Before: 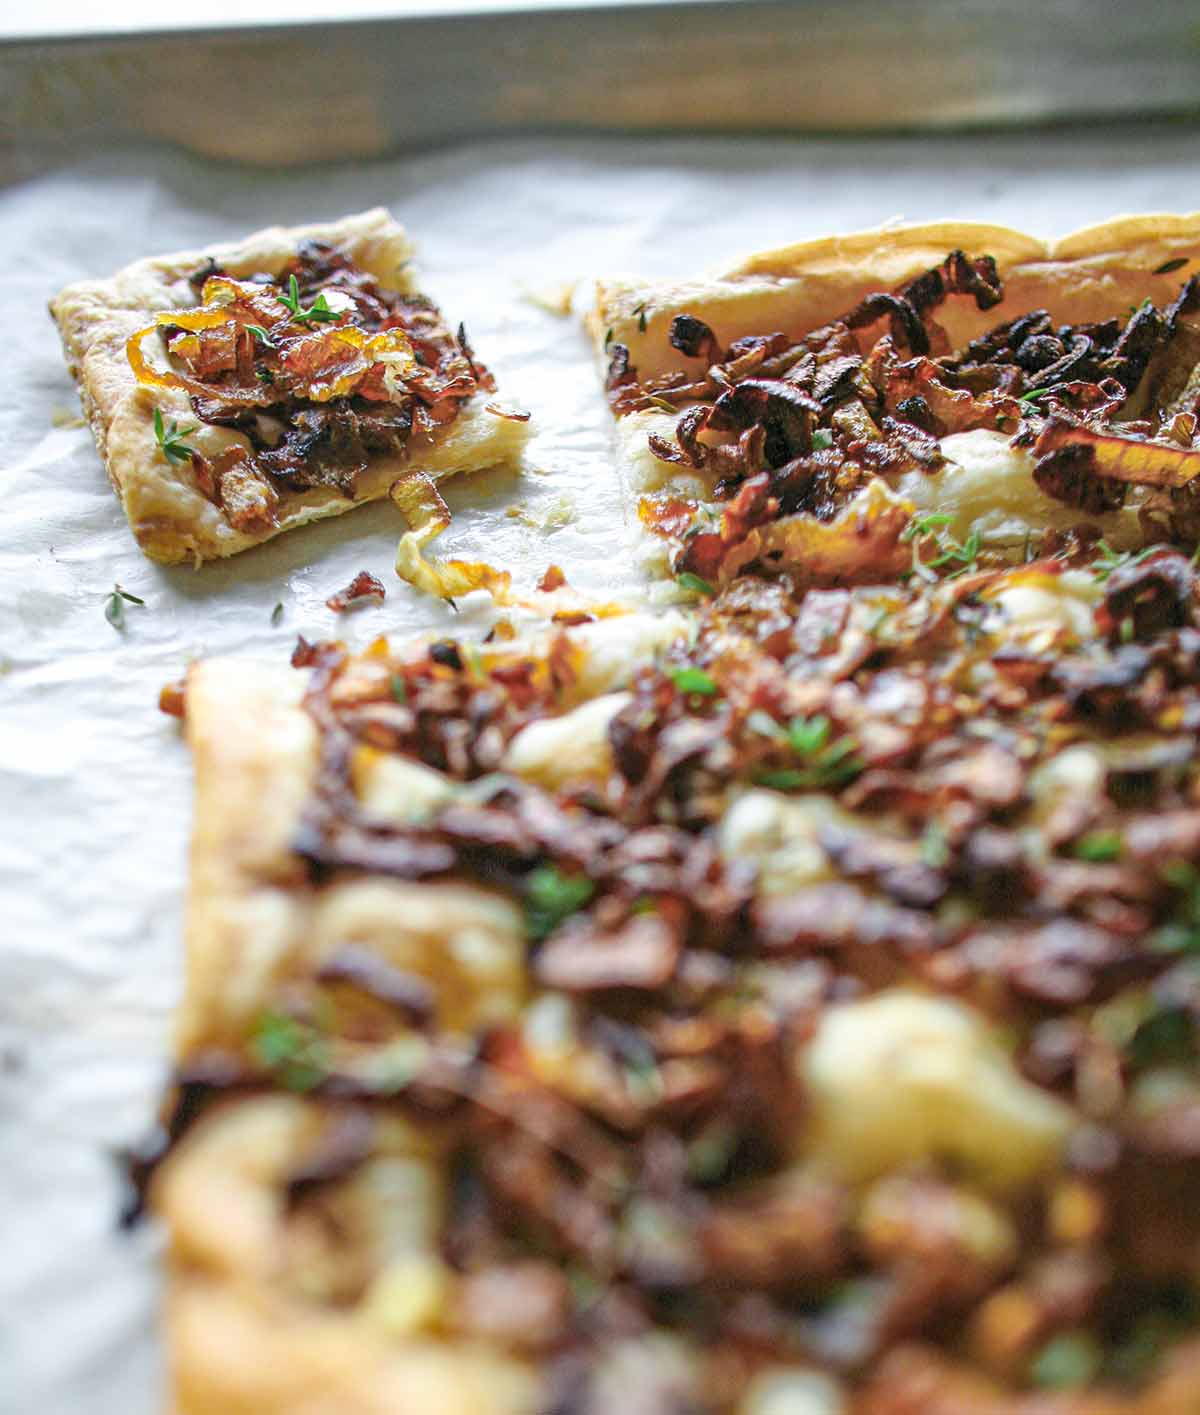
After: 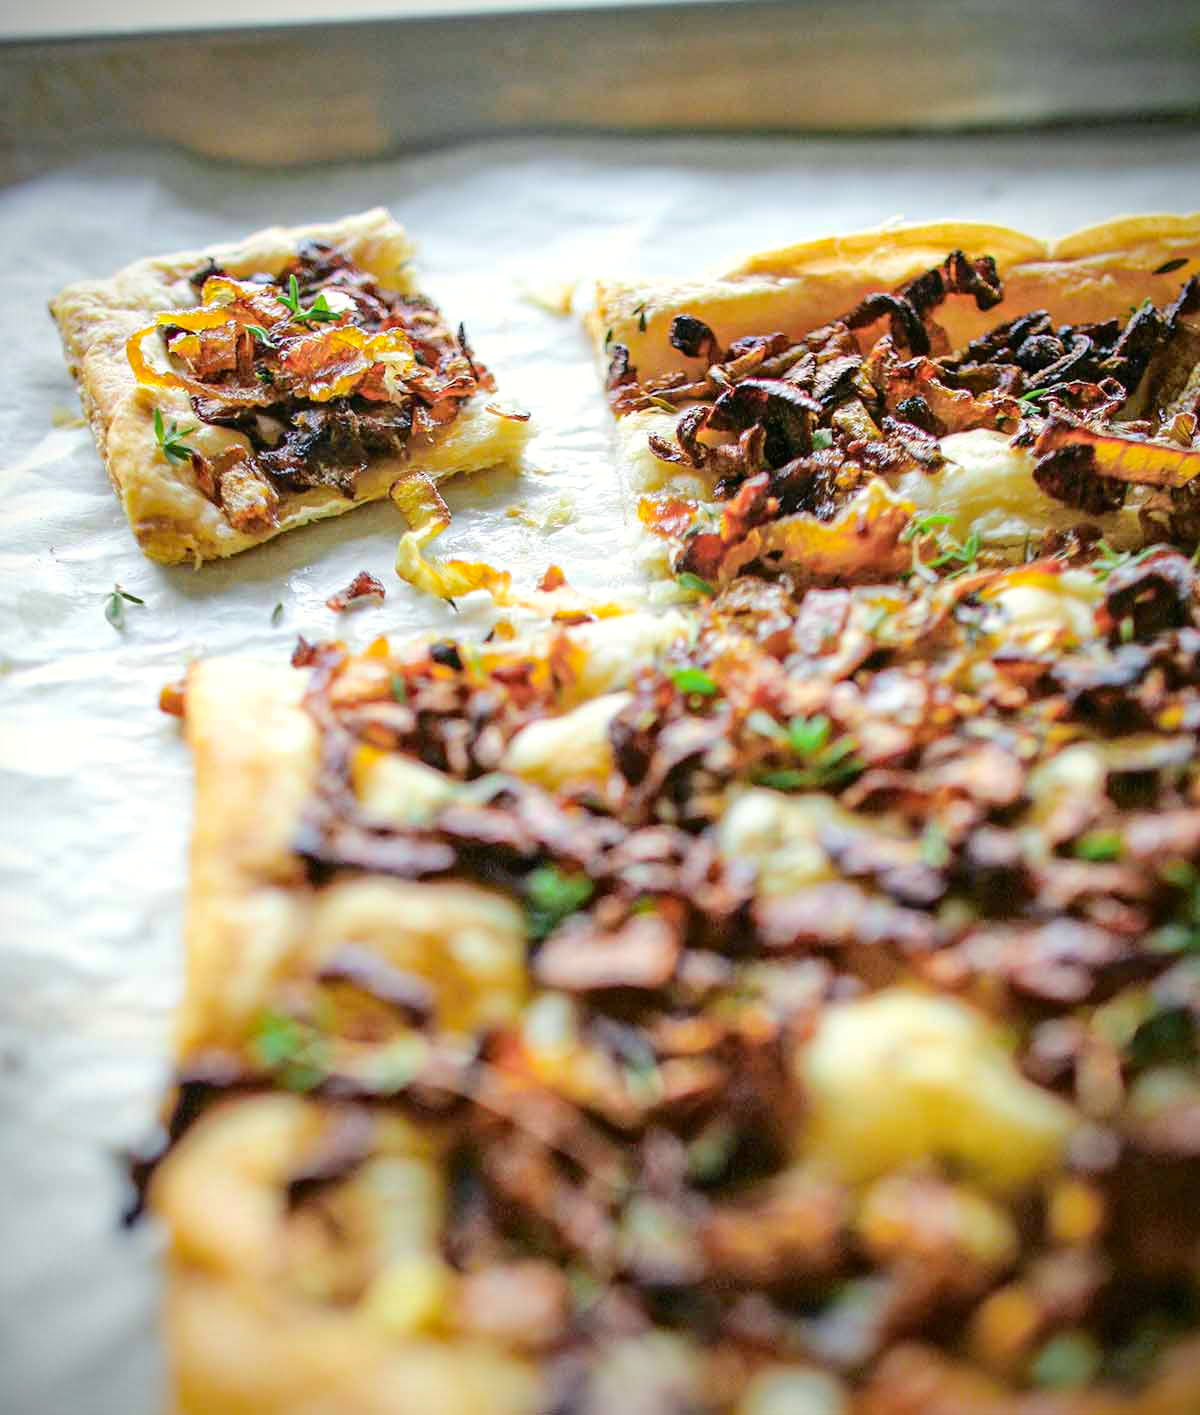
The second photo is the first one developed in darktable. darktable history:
vignetting: brightness -0.591, saturation 0.002
tone curve: curves: ch0 [(0, 0) (0.003, 0.011) (0.011, 0.012) (0.025, 0.013) (0.044, 0.023) (0.069, 0.04) (0.1, 0.06) (0.136, 0.094) (0.177, 0.145) (0.224, 0.213) (0.277, 0.301) (0.335, 0.389) (0.399, 0.473) (0.468, 0.554) (0.543, 0.627) (0.623, 0.694) (0.709, 0.763) (0.801, 0.83) (0.898, 0.906) (1, 1)], color space Lab, independent channels, preserve colors none
color balance rgb: highlights gain › luminance 6.002%, highlights gain › chroma 1.262%, highlights gain › hue 93.1°, perceptual saturation grading › global saturation 19.55%, global vibrance 11.099%
